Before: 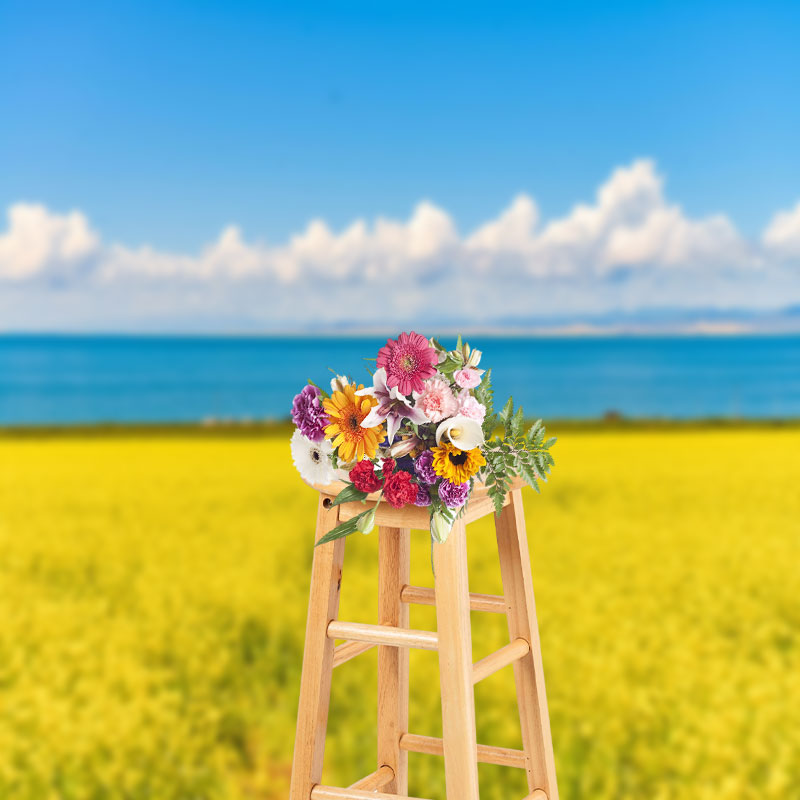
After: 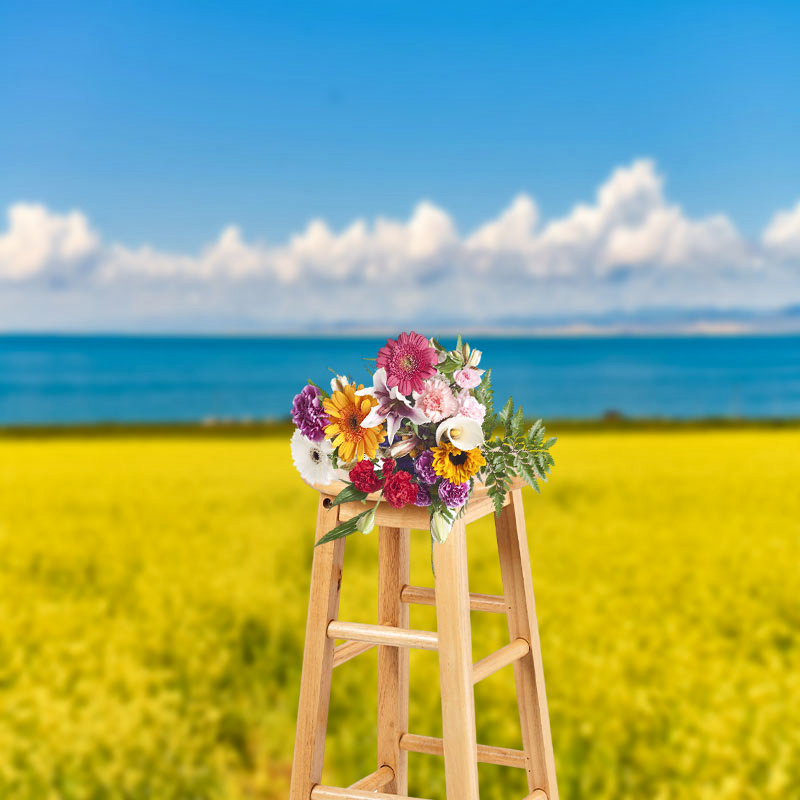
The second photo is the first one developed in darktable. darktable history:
shadows and highlights: shadows 12, white point adjustment 1.2, soften with gaussian
tone equalizer: on, module defaults
bloom: size 9%, threshold 100%, strength 7%
contrast brightness saturation: saturation -0.05
